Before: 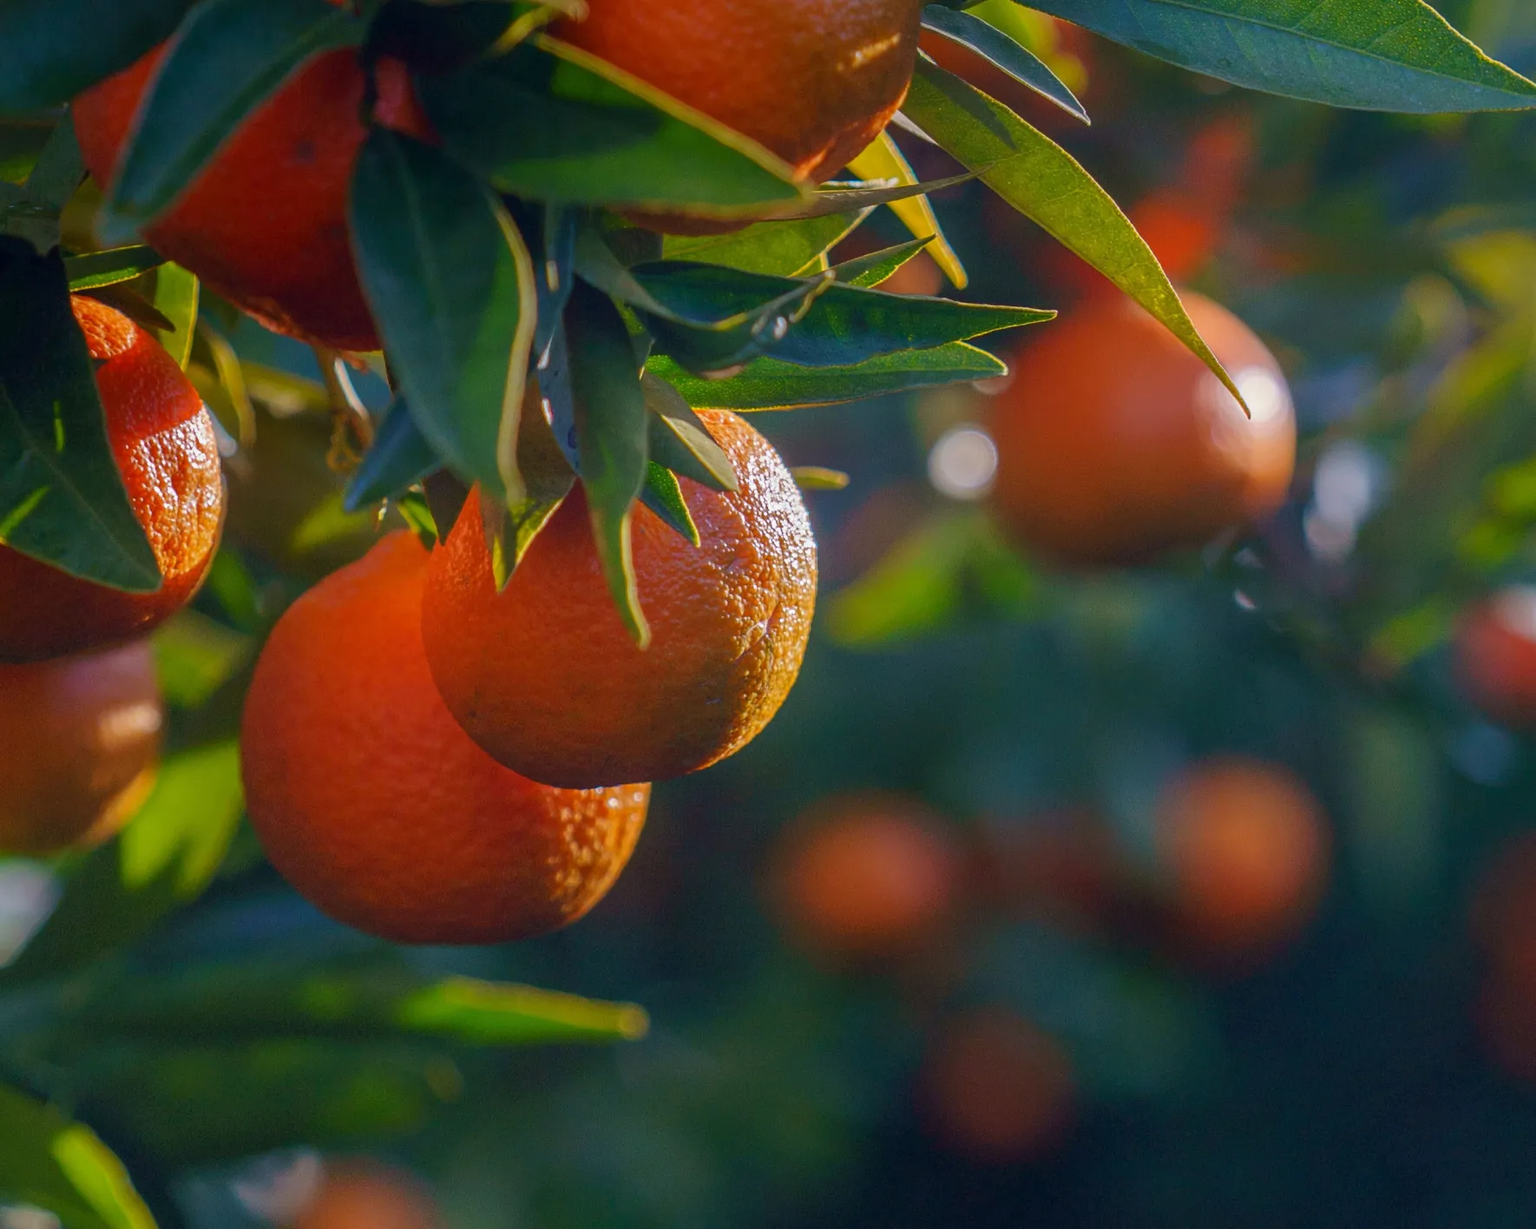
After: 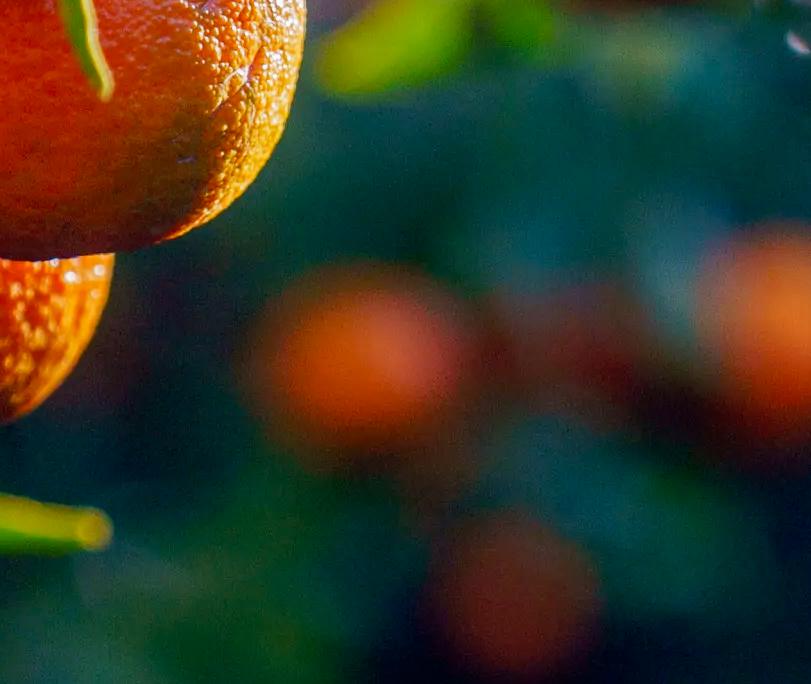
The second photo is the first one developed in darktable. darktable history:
filmic rgb: middle gray luminance 12.74%, black relative exposure -10.13 EV, white relative exposure 3.47 EV, threshold 6 EV, target black luminance 0%, hardness 5.74, latitude 44.69%, contrast 1.221, highlights saturation mix 5%, shadows ↔ highlights balance 26.78%, add noise in highlights 0, preserve chrominance no, color science v3 (2019), use custom middle-gray values true, iterations of high-quality reconstruction 0, contrast in highlights soft, enable highlight reconstruction true
crop: left 35.976%, top 45.819%, right 18.162%, bottom 5.807%
